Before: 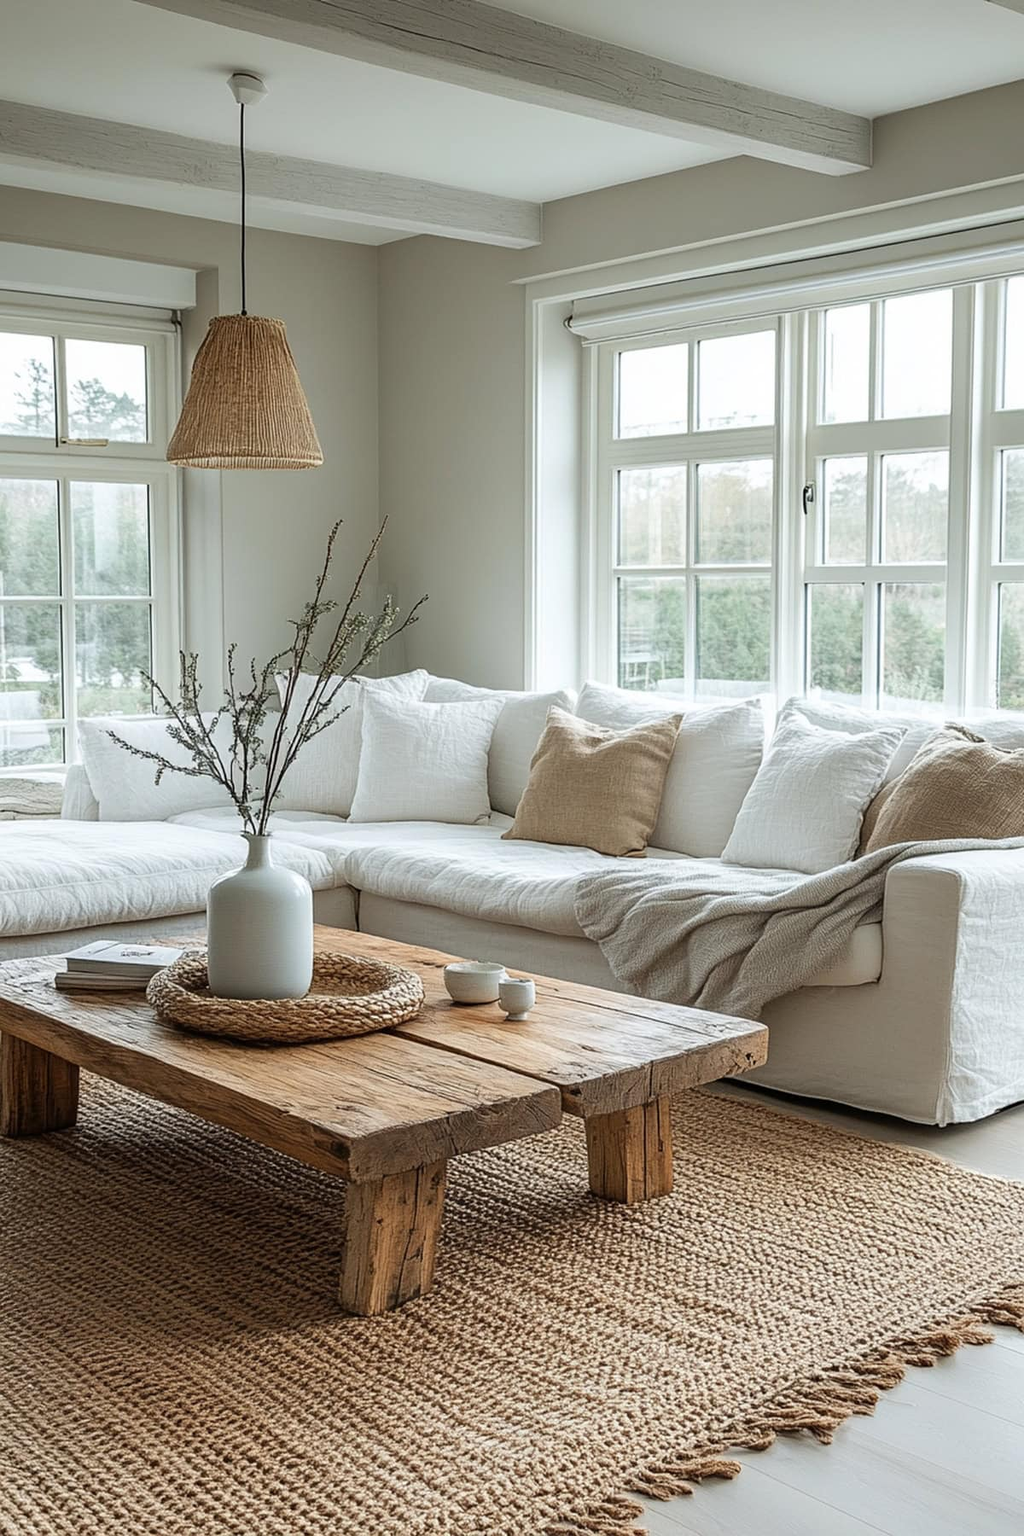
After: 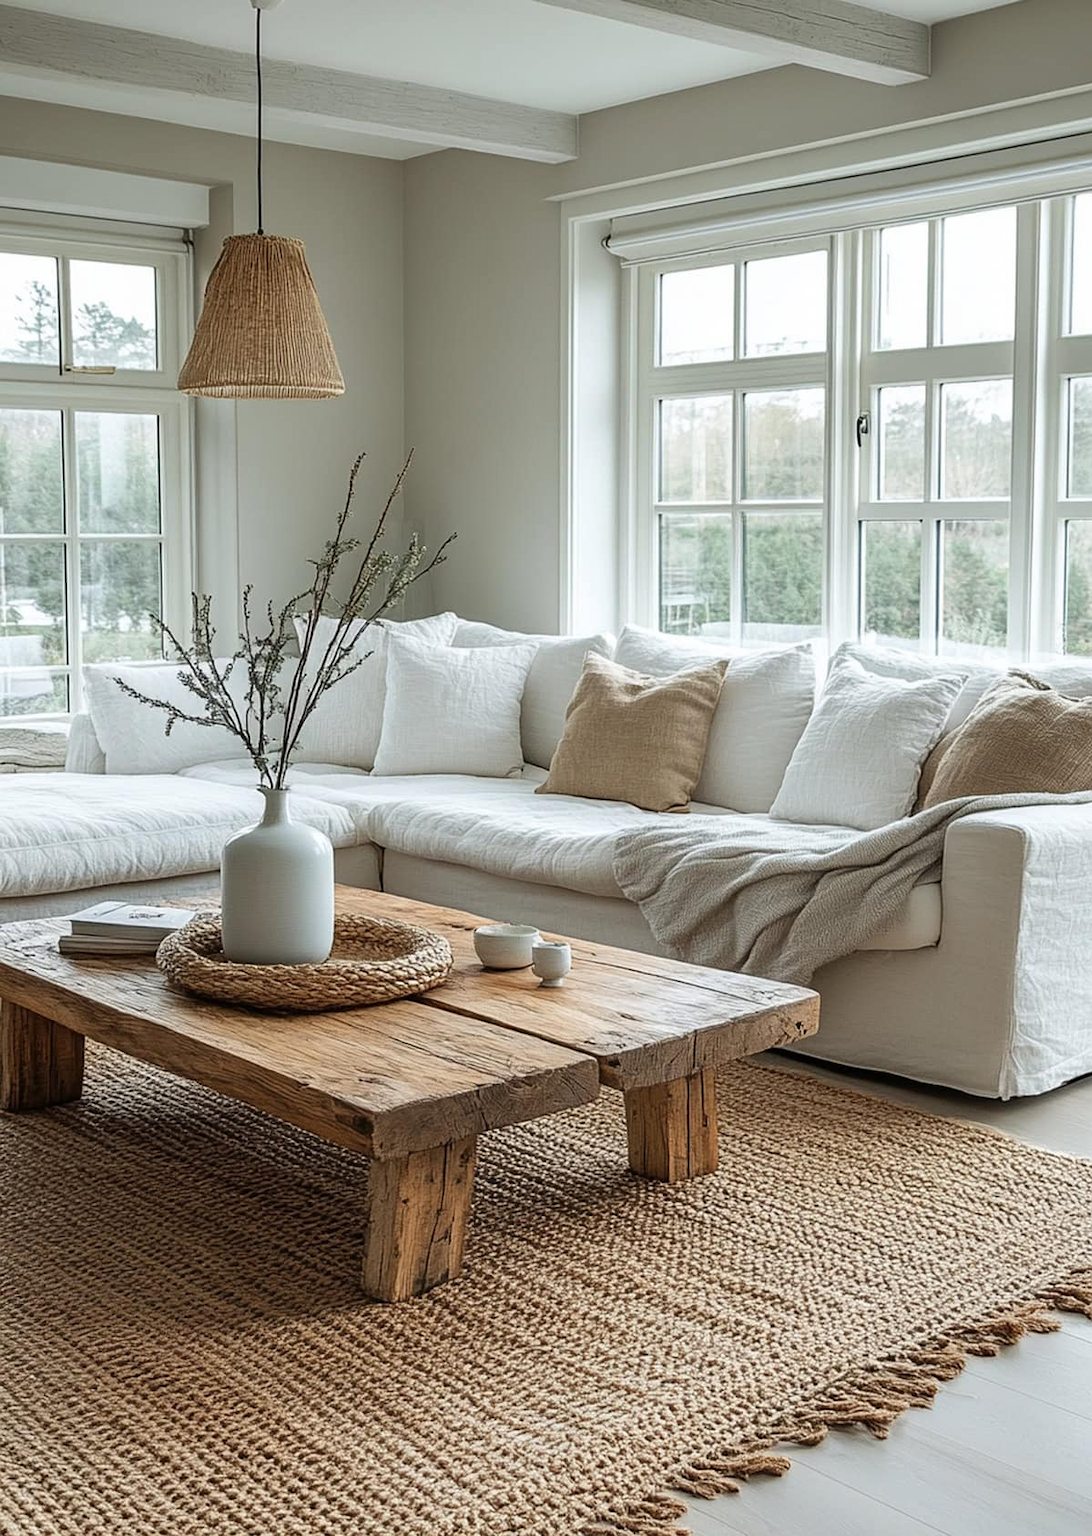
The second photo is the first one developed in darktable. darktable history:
crop and rotate: top 6.25%
shadows and highlights: shadows 37.27, highlights -28.18, soften with gaussian
